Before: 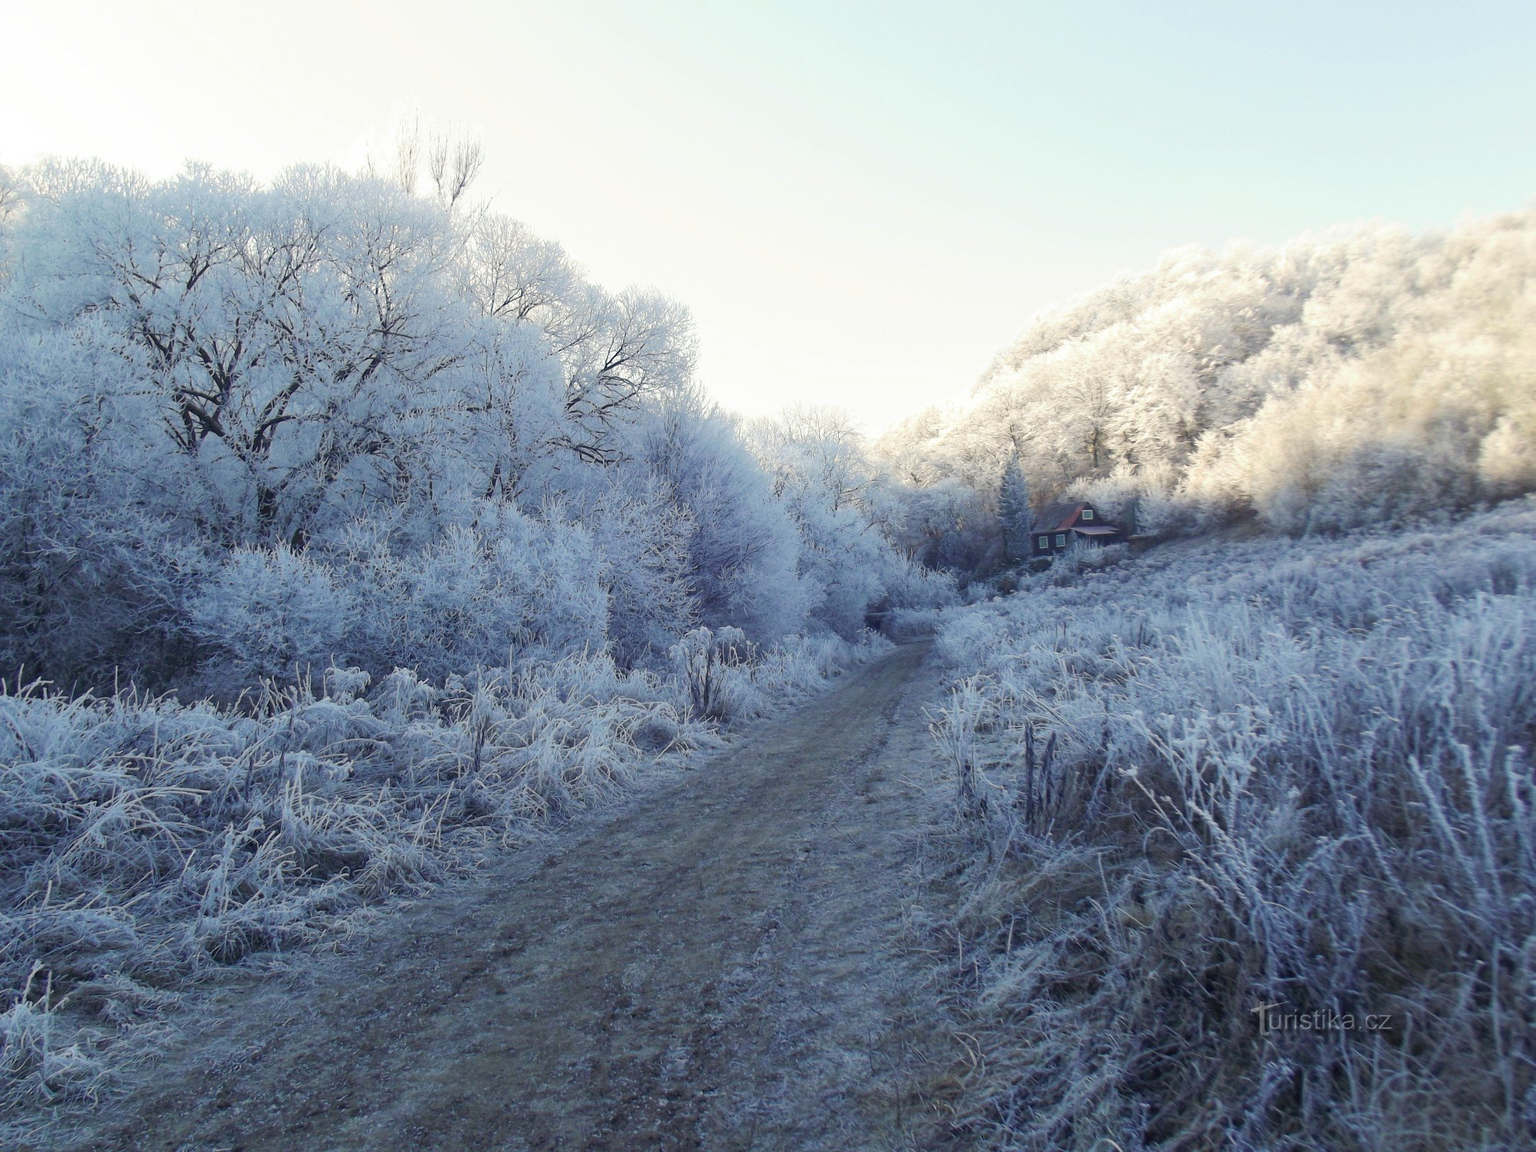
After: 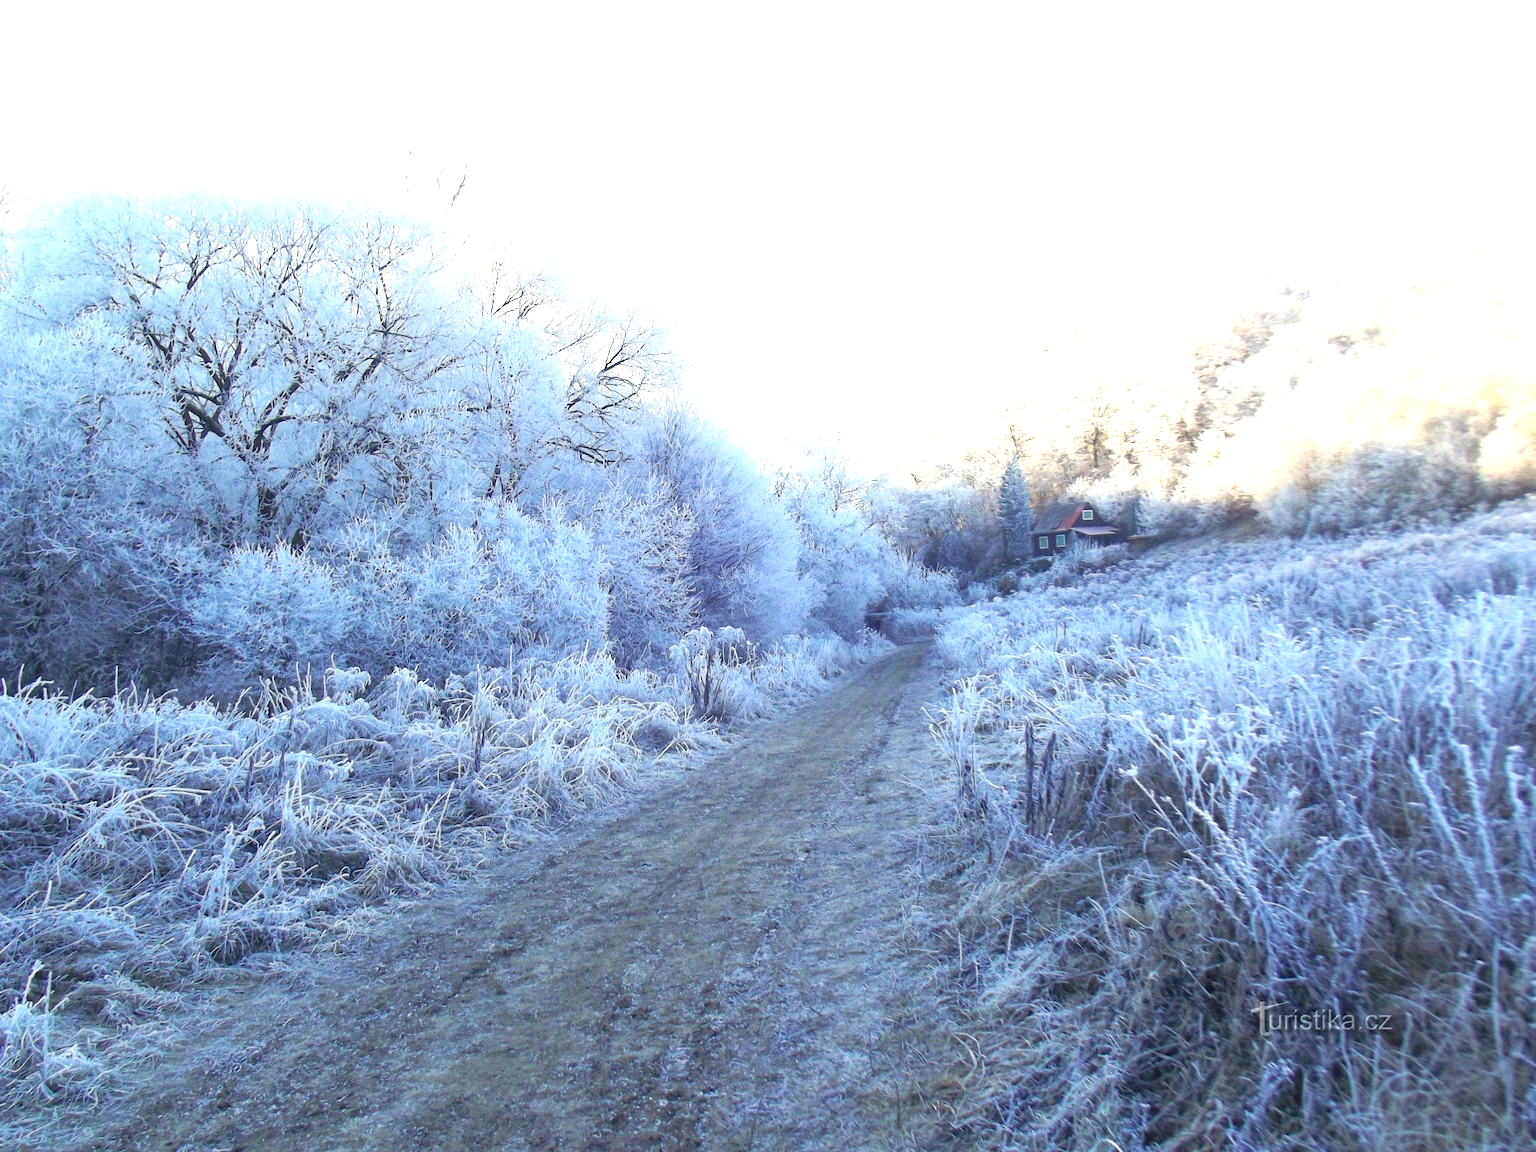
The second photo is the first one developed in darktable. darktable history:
exposure: black level correction 0, exposure 1.1 EV, compensate exposure bias true, compensate highlight preservation false
color balance: output saturation 120%
